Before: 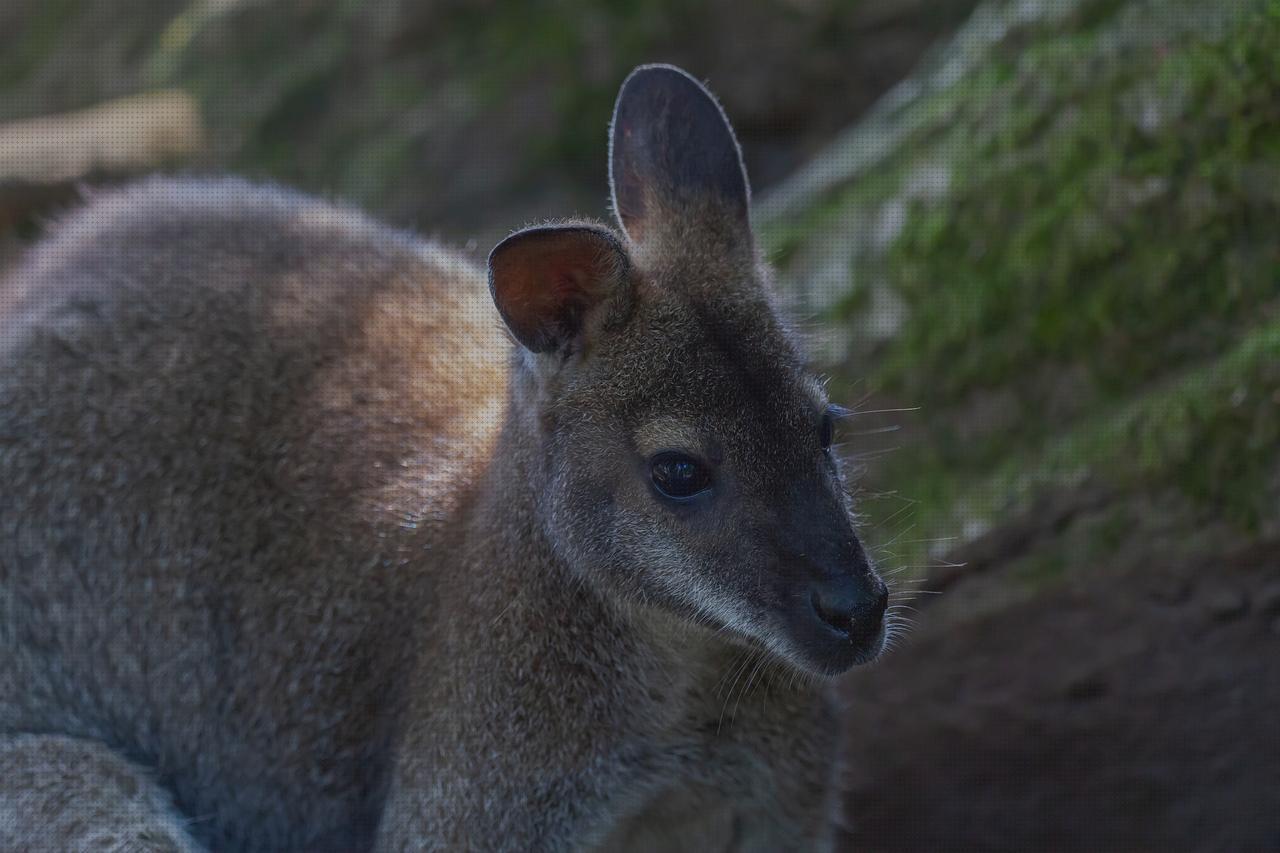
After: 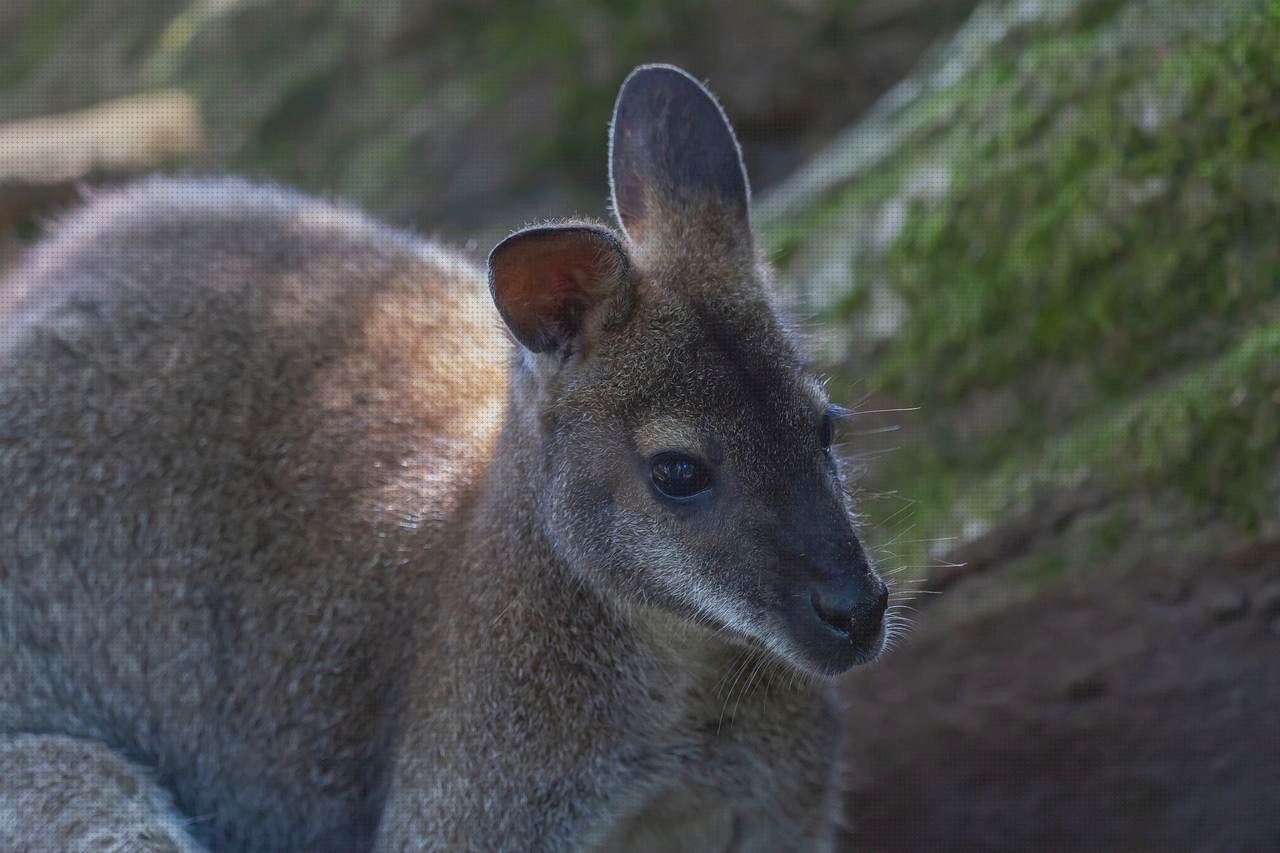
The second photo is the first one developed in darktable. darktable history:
exposure: exposure 0.657 EV, compensate highlight preservation false
